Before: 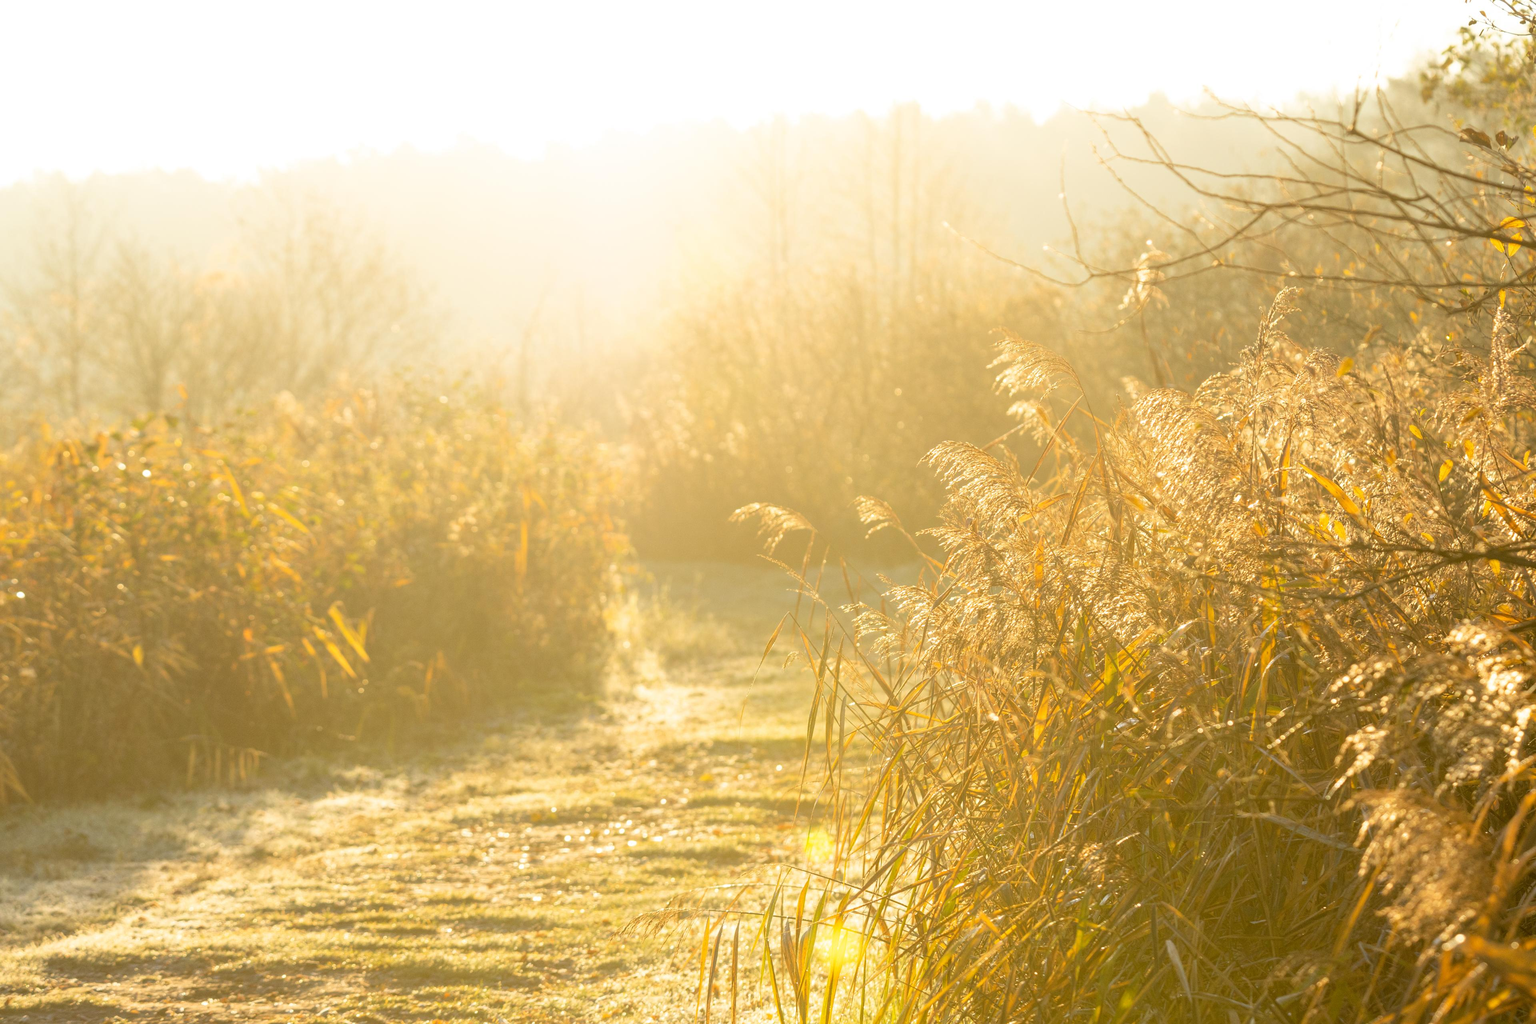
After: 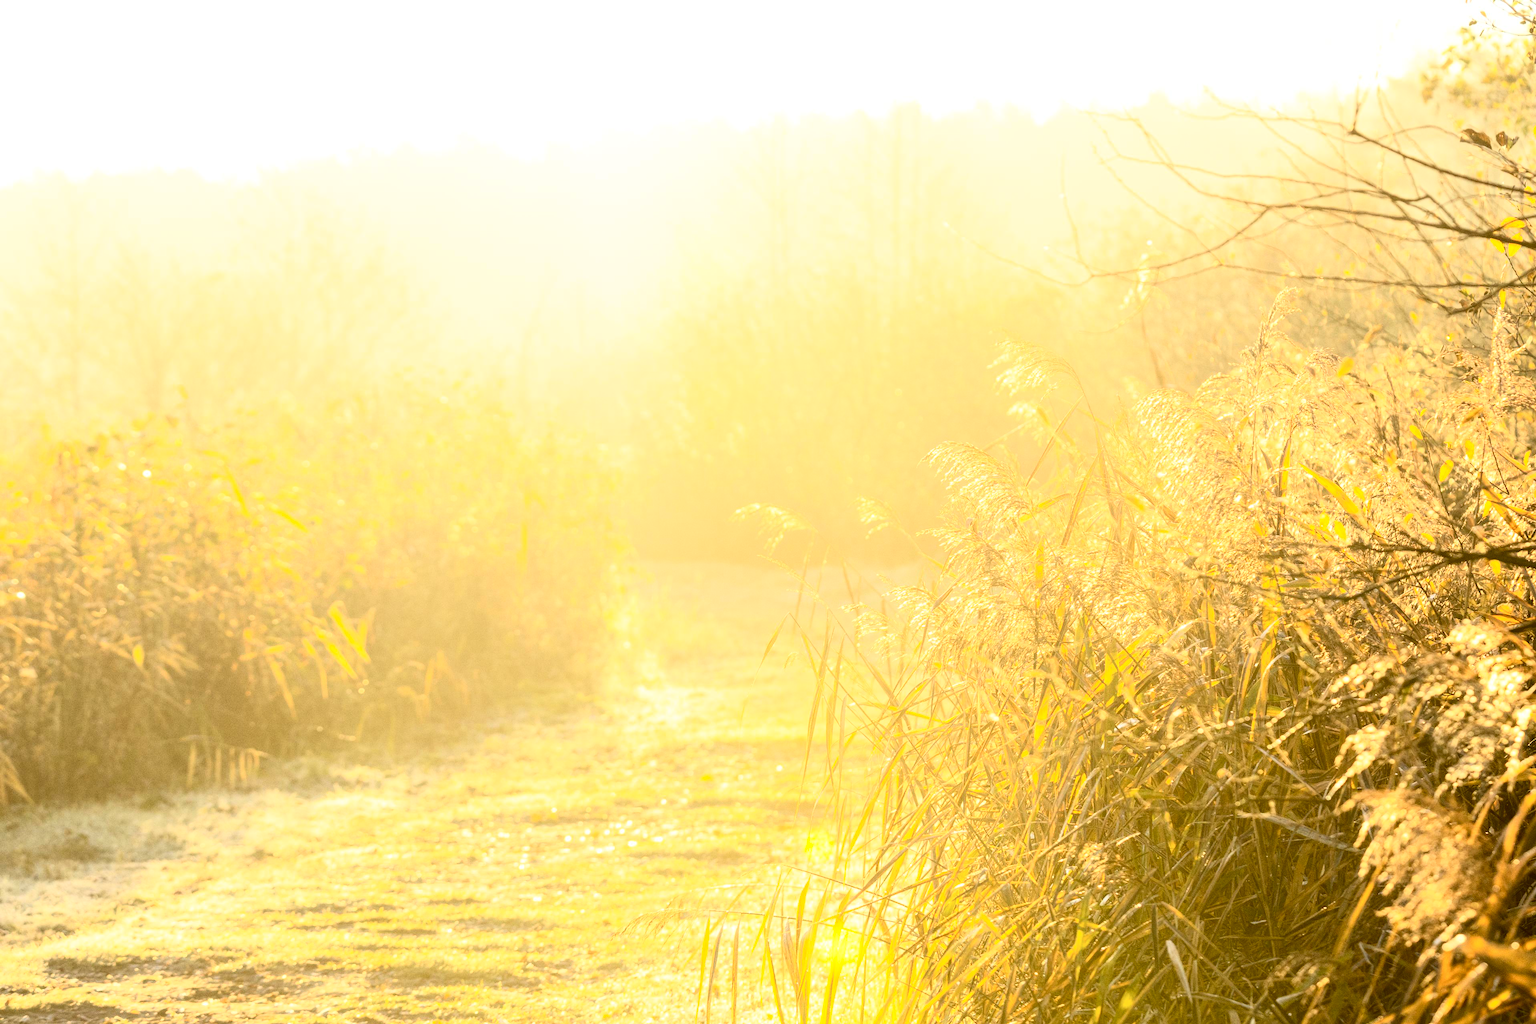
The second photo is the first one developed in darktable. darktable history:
tone curve: curves: ch0 [(0, 0) (0.004, 0.001) (0.133, 0.112) (0.325, 0.362) (0.832, 0.893) (1, 1)], color space Lab, independent channels
contrast brightness saturation: contrast 0.413, brightness 0.096, saturation 0.215
